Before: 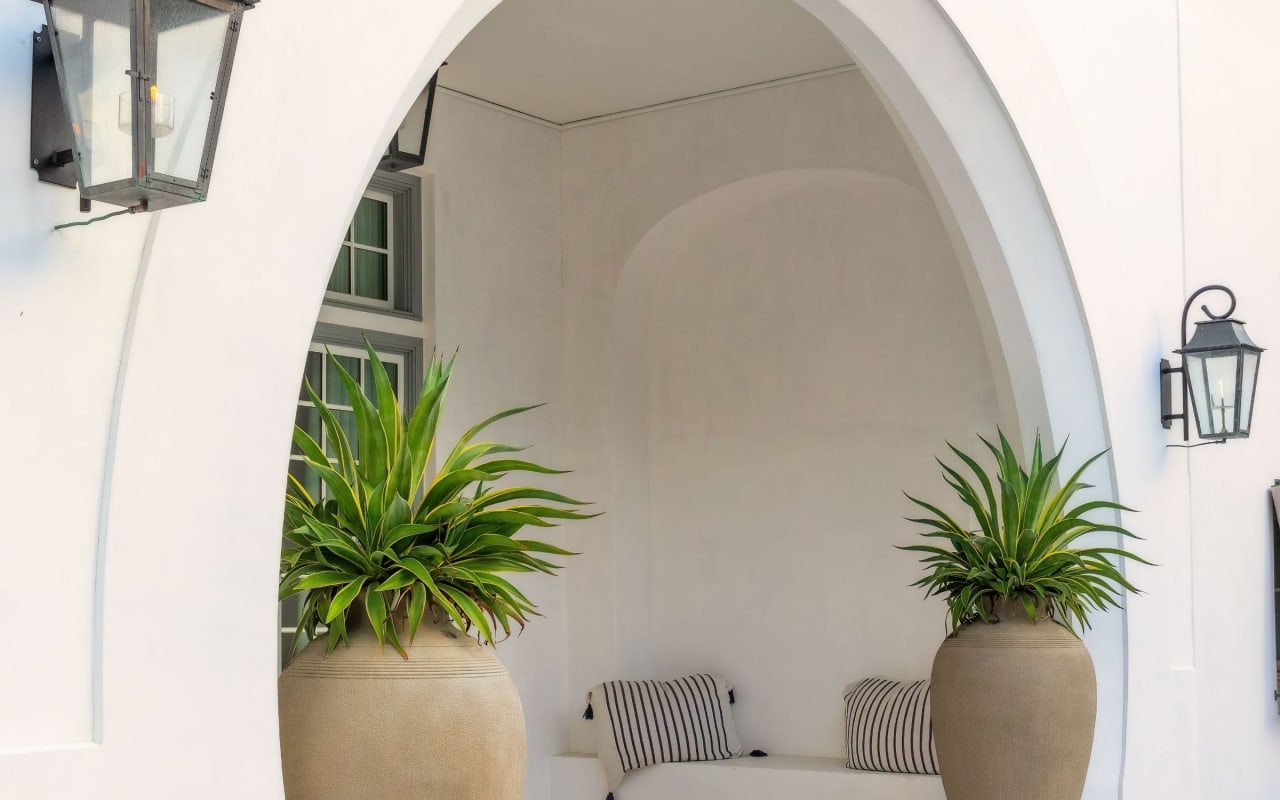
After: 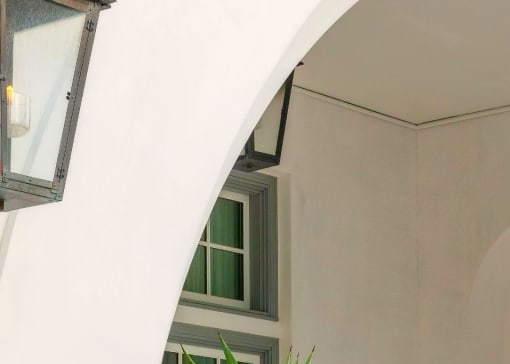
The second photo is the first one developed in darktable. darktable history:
crop and rotate: left 11.276%, top 0.096%, right 48.868%, bottom 54.334%
color balance rgb: shadows lift › chroma 1.019%, shadows lift › hue 214.25°, perceptual saturation grading › global saturation 25.144%, perceptual saturation grading › highlights -50.072%, perceptual saturation grading › shadows 30.788%
velvia: on, module defaults
